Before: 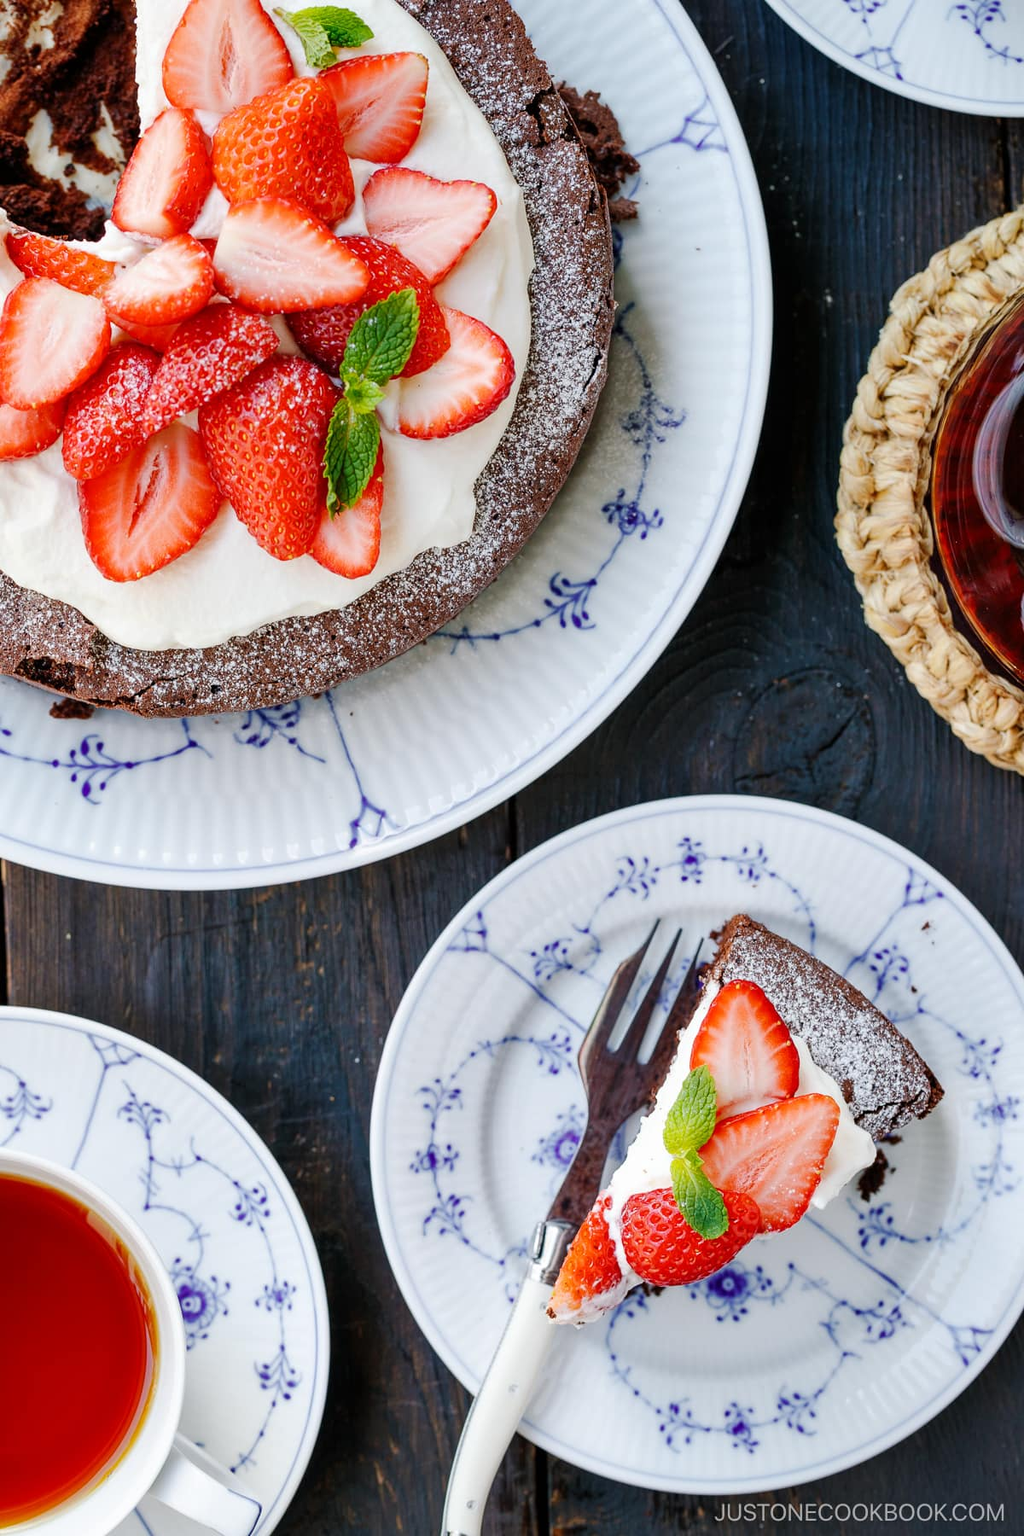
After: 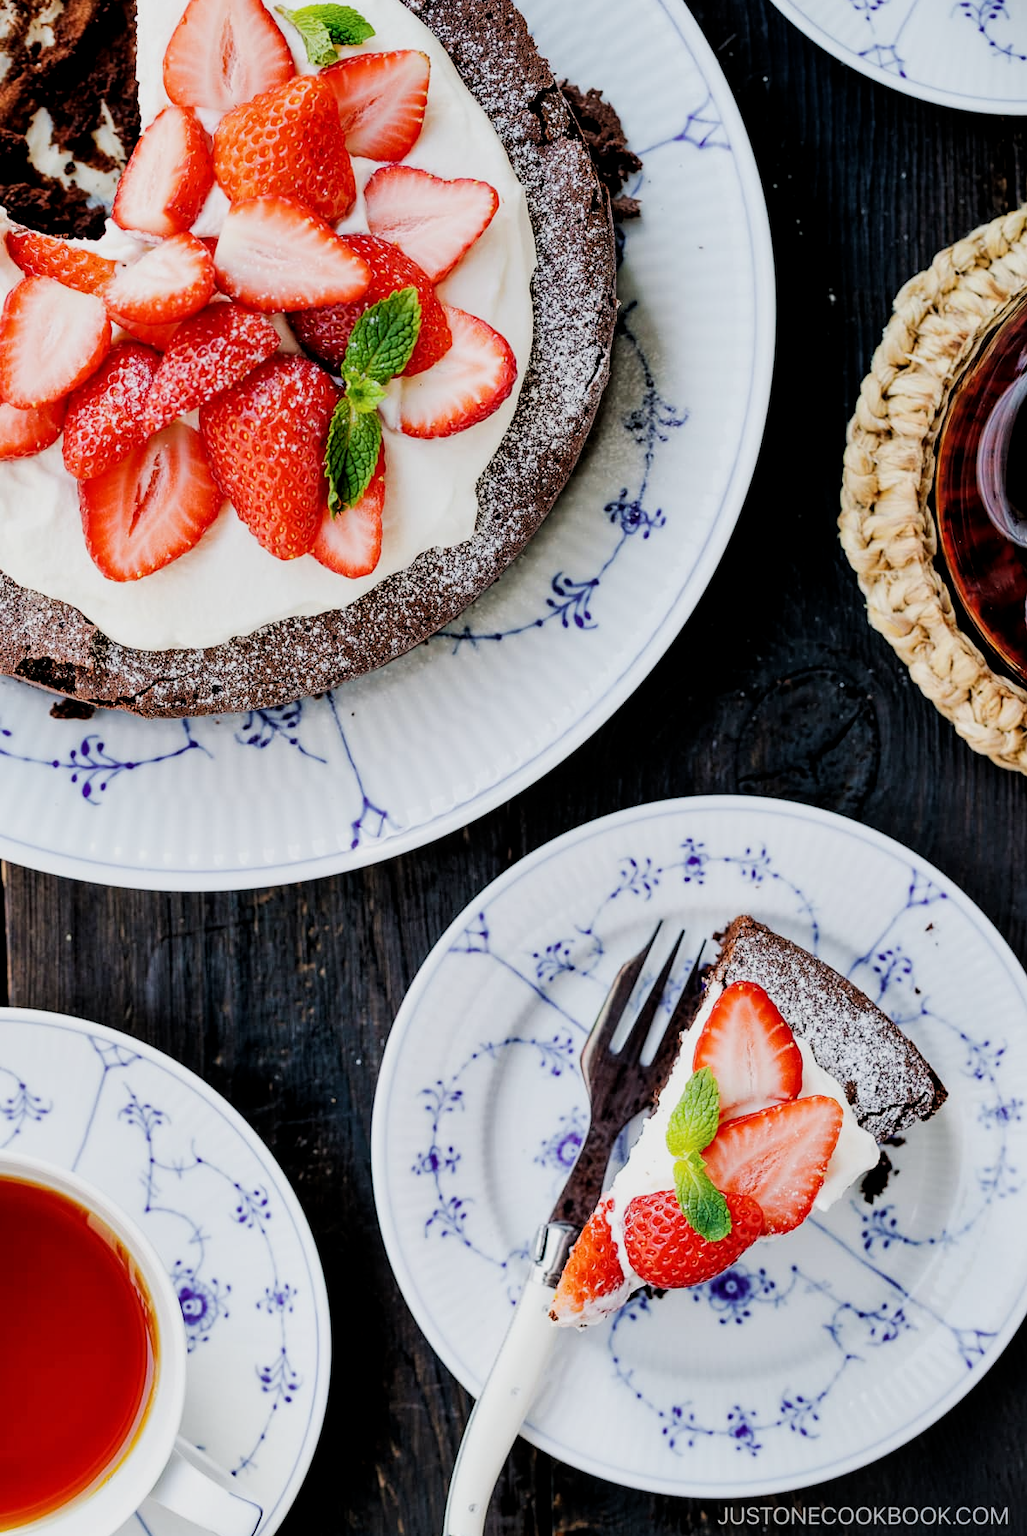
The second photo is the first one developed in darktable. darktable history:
crop: top 0.19%, bottom 0.187%
filmic rgb: black relative exposure -5.11 EV, white relative exposure 3.97 EV, threshold 2.96 EV, hardness 2.9, contrast 1.297, highlights saturation mix -28.65%, enable highlight reconstruction true
local contrast: highlights 104%, shadows 99%, detail 119%, midtone range 0.2
